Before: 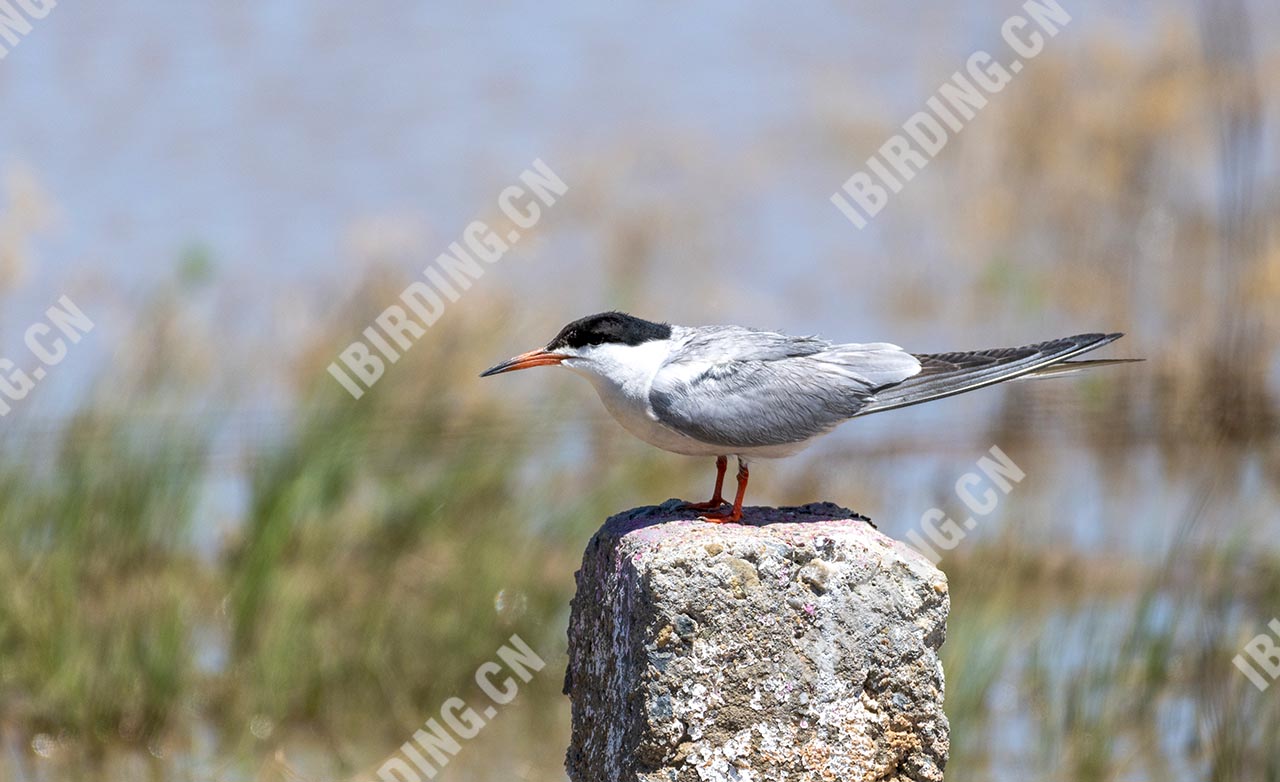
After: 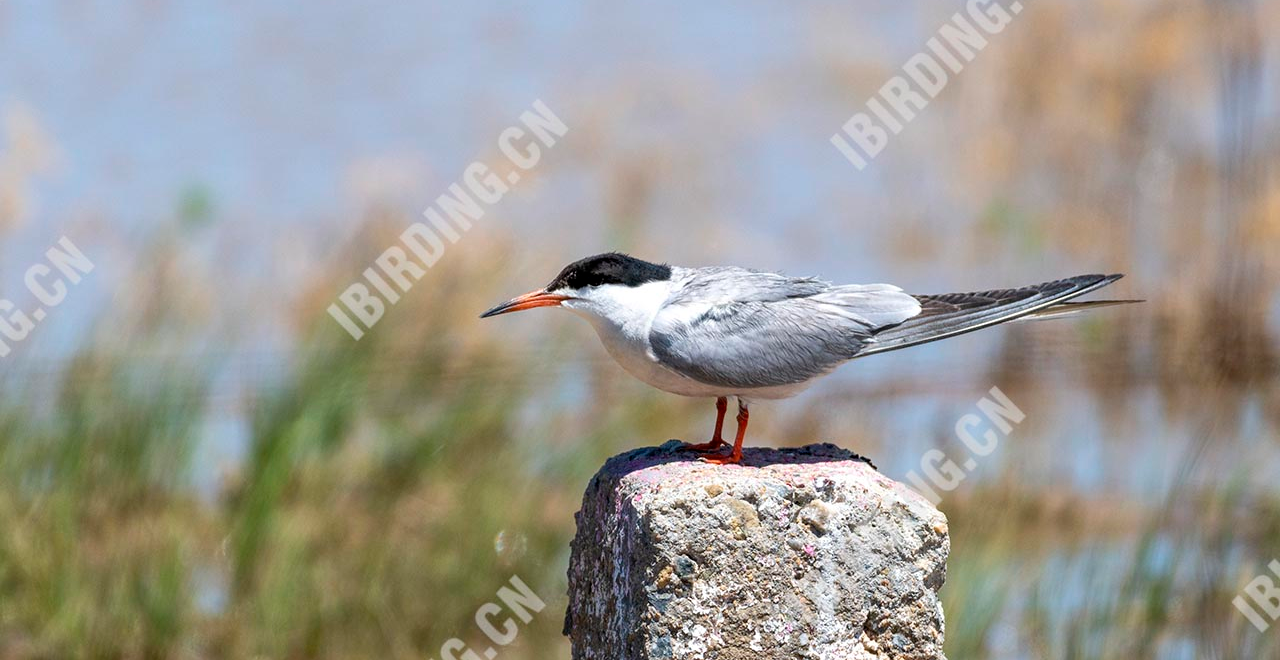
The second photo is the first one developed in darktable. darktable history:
tone equalizer: on, module defaults
crop: top 7.621%, bottom 7.928%
